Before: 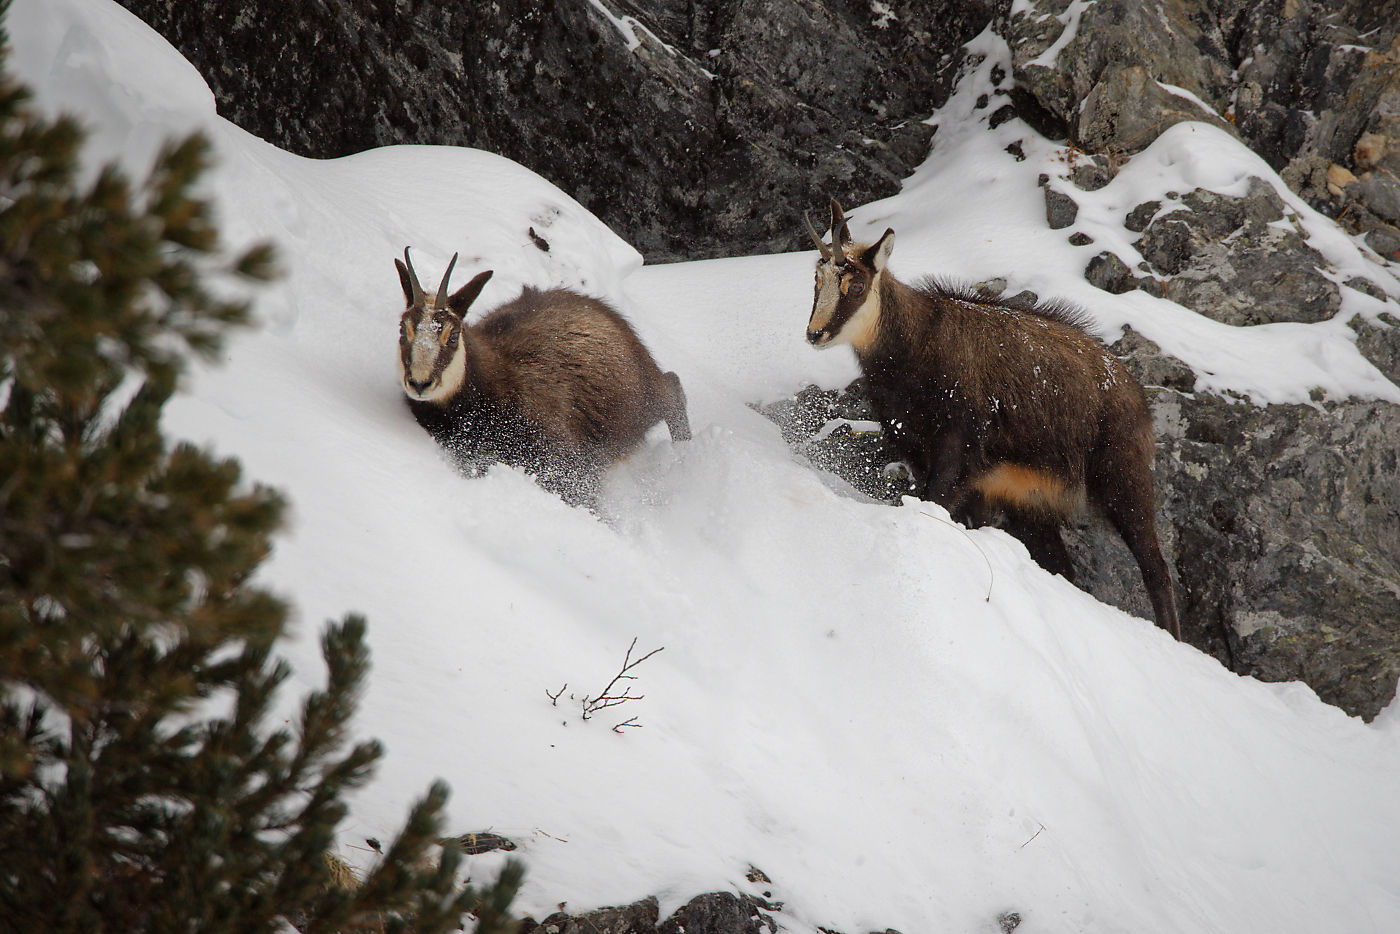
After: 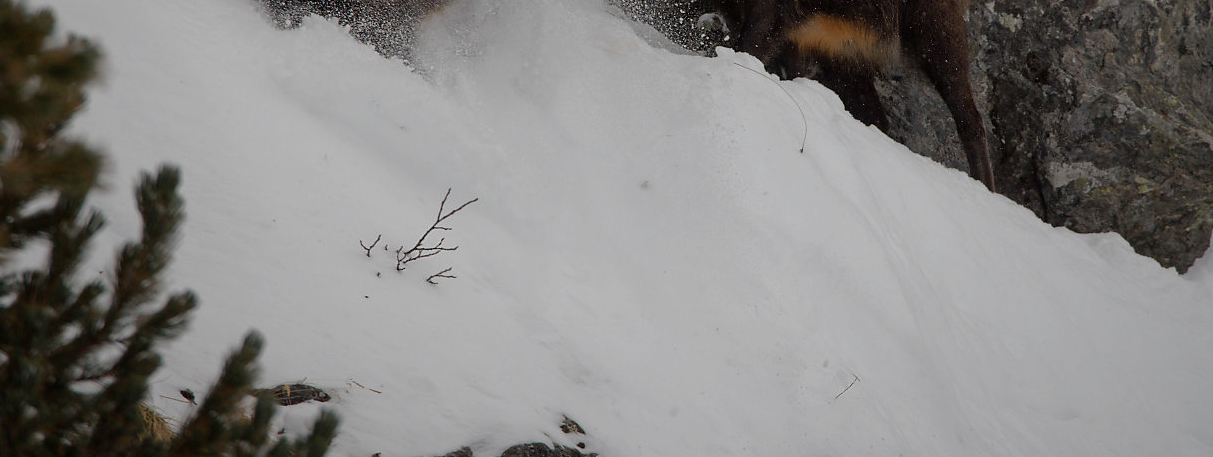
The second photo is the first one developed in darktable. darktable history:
crop and rotate: left 13.306%, top 48.129%, bottom 2.928%
white balance: emerald 1
tone equalizer: on, module defaults
exposure: black level correction 0, exposure -0.766 EV, compensate highlight preservation false
